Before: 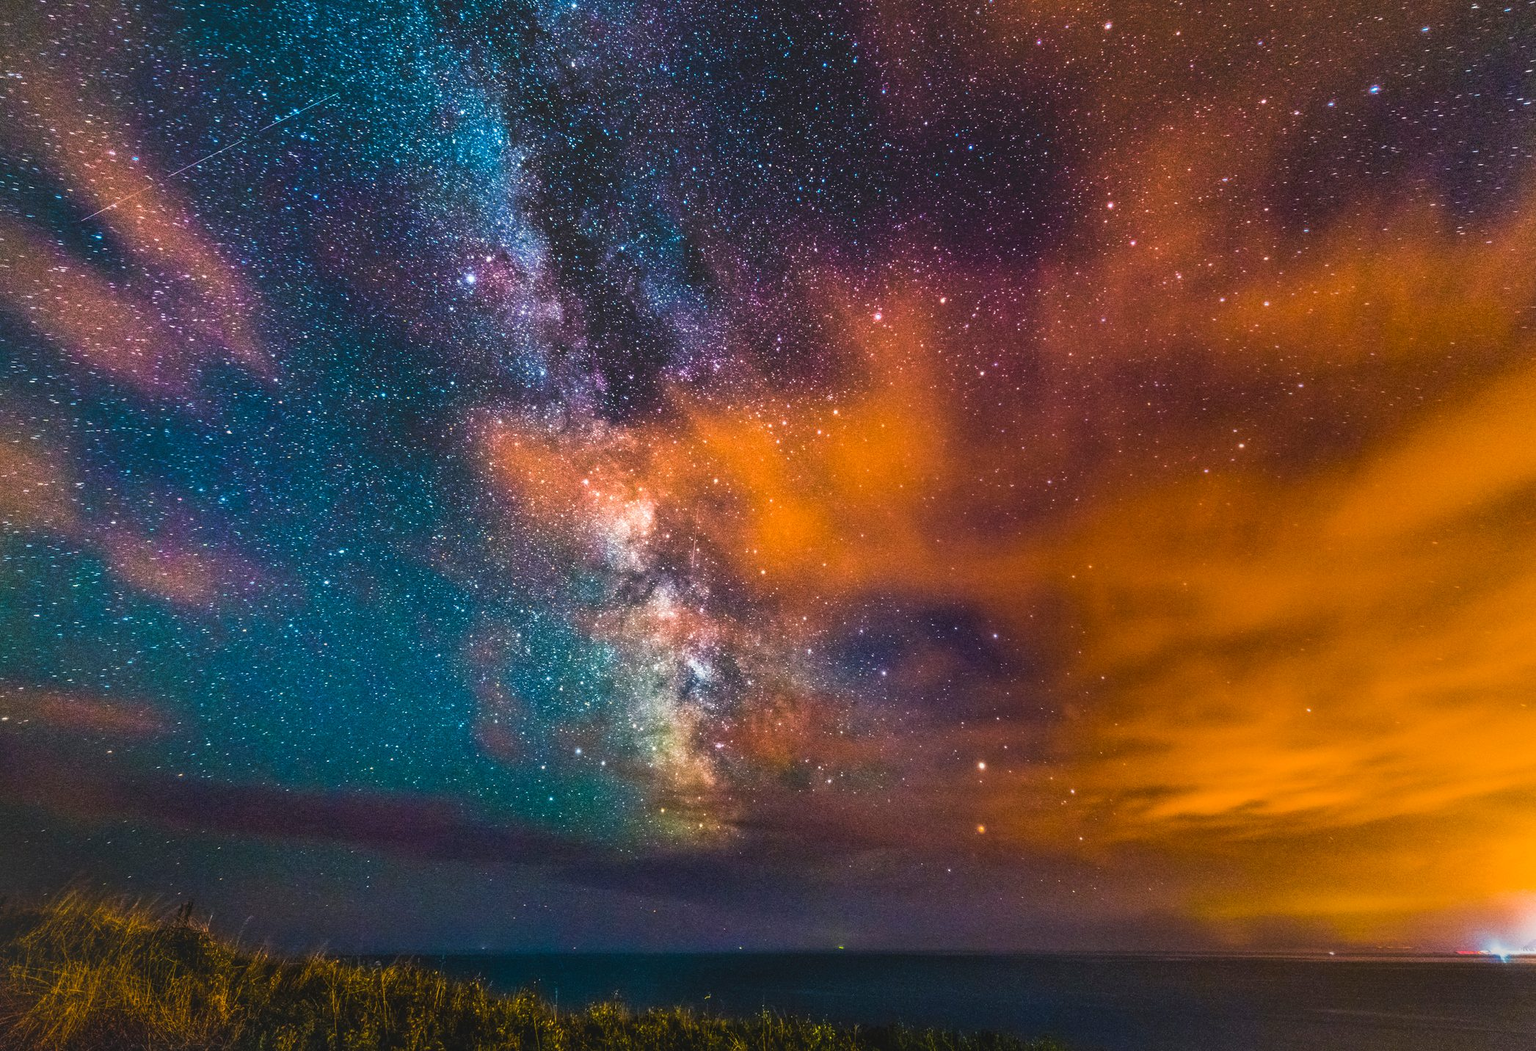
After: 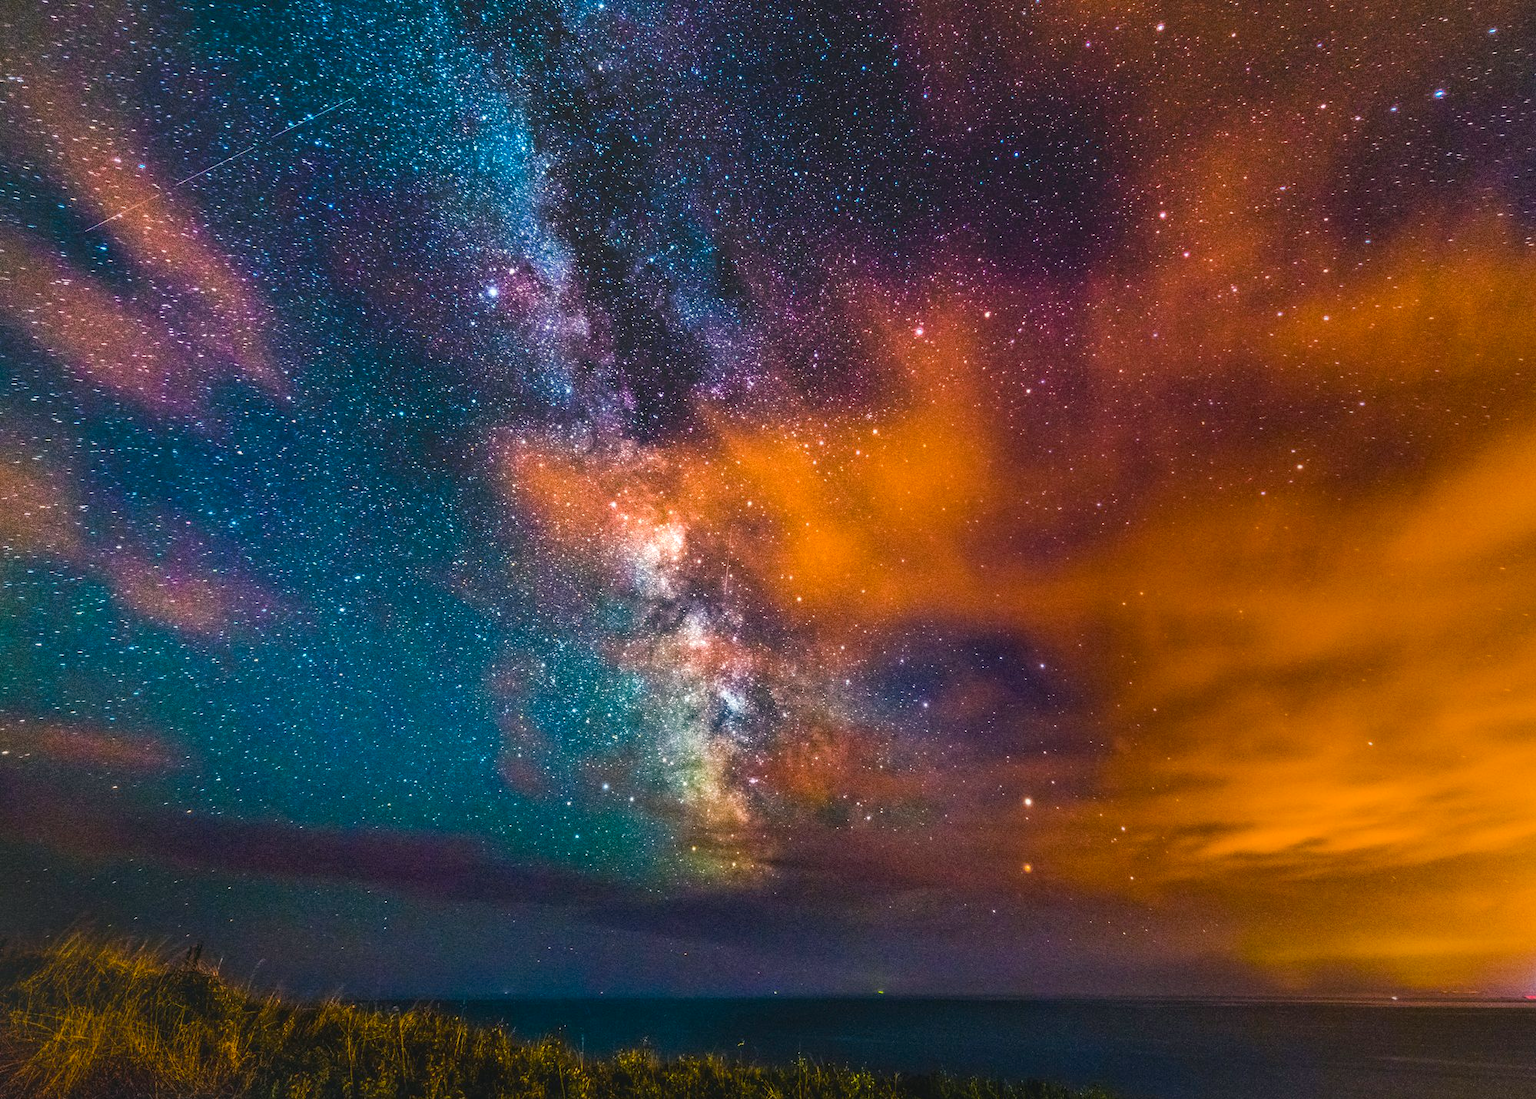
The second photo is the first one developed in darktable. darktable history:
color balance rgb: linear chroma grading › global chroma 0.271%, perceptual saturation grading › global saturation 1.789%, perceptual saturation grading › highlights -1.218%, perceptual saturation grading › mid-tones 4.206%, perceptual saturation grading › shadows 7.925%, global vibrance 9.281%
crop: right 4.457%, bottom 0.042%
haze removal: compatibility mode true, adaptive false
